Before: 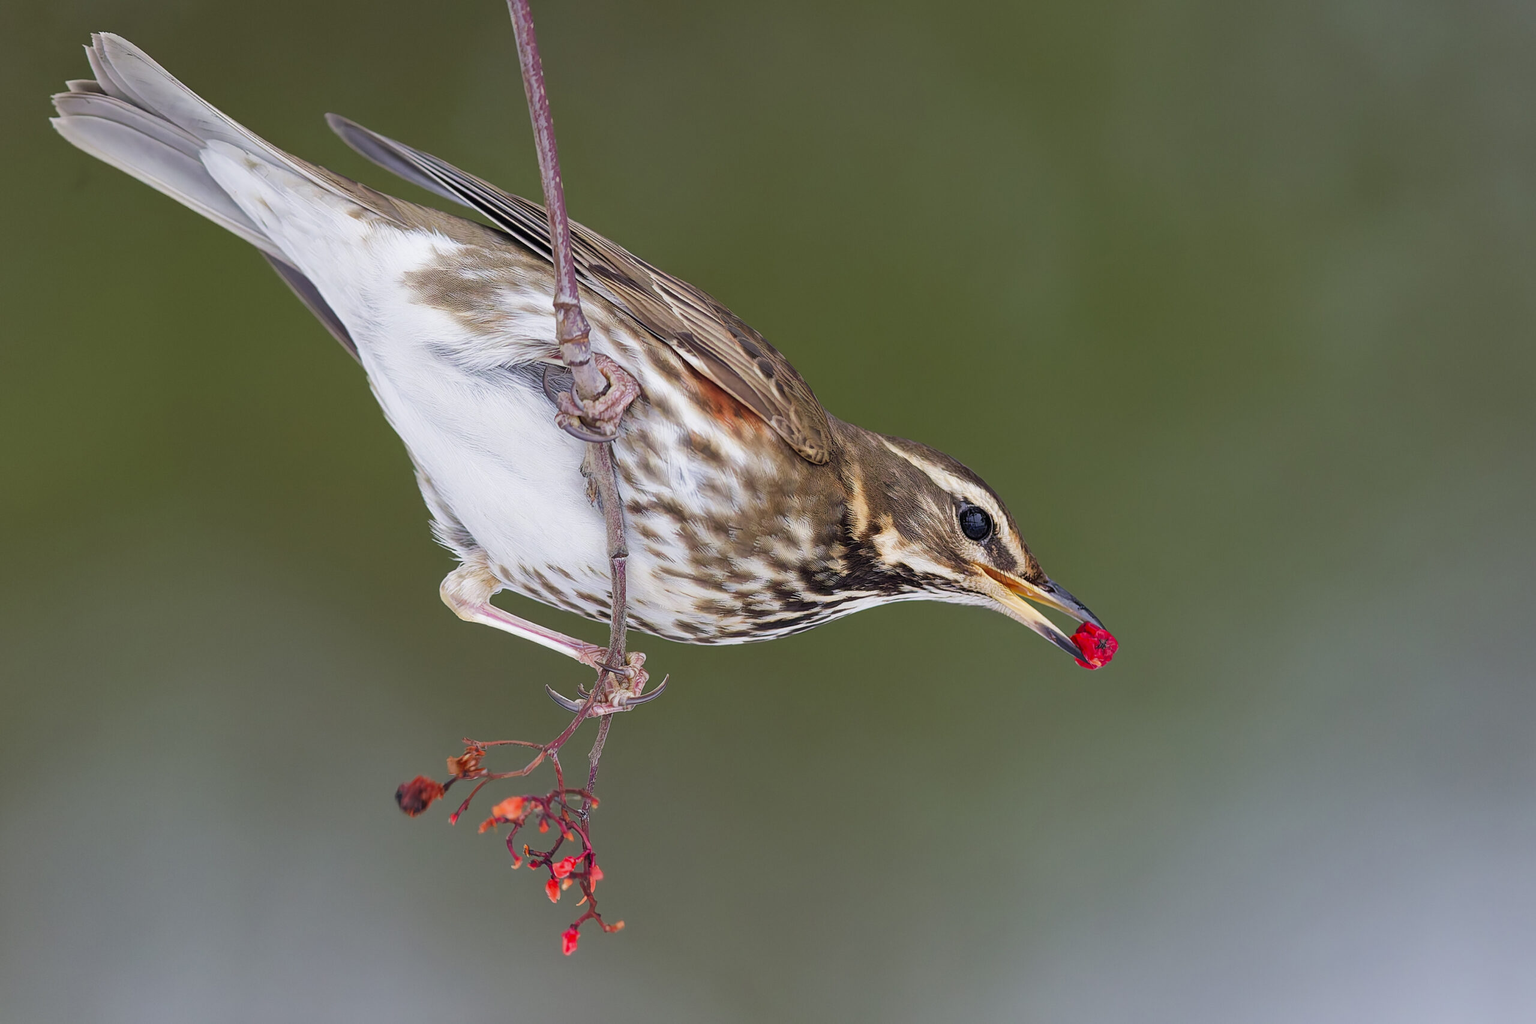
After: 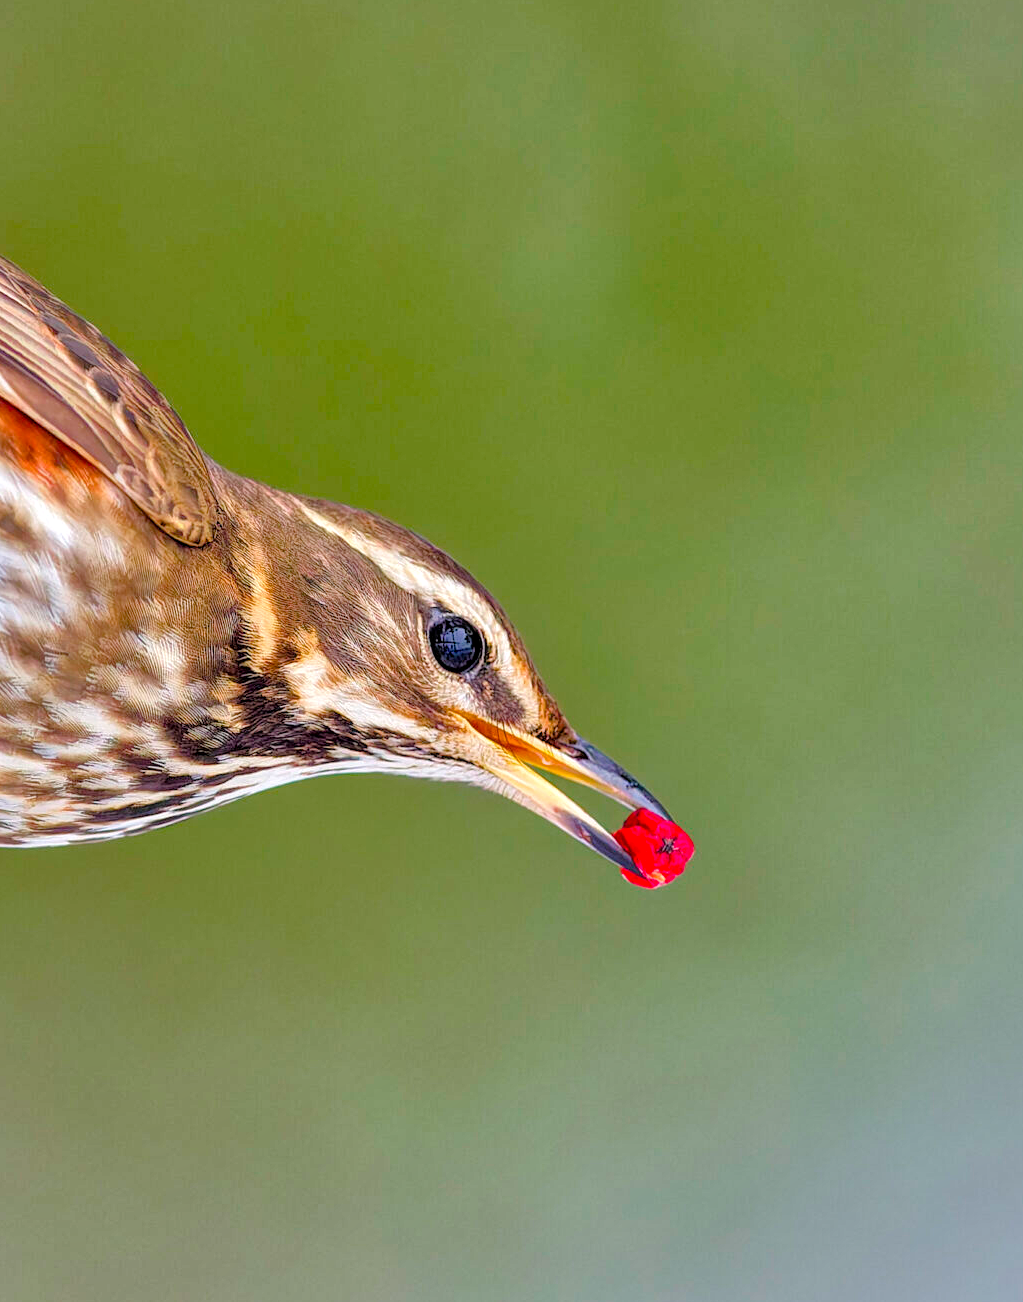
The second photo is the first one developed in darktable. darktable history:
color balance rgb: perceptual saturation grading › global saturation 20%, perceptual saturation grading › highlights 2.68%, perceptual saturation grading › shadows 50%
tone equalizer: -7 EV 0.15 EV, -6 EV 0.6 EV, -5 EV 1.15 EV, -4 EV 1.33 EV, -3 EV 1.15 EV, -2 EV 0.6 EV, -1 EV 0.15 EV, mask exposure compensation -0.5 EV
crop: left 45.721%, top 13.393%, right 14.118%, bottom 10.01%
local contrast: highlights 99%, shadows 86%, detail 160%, midtone range 0.2
